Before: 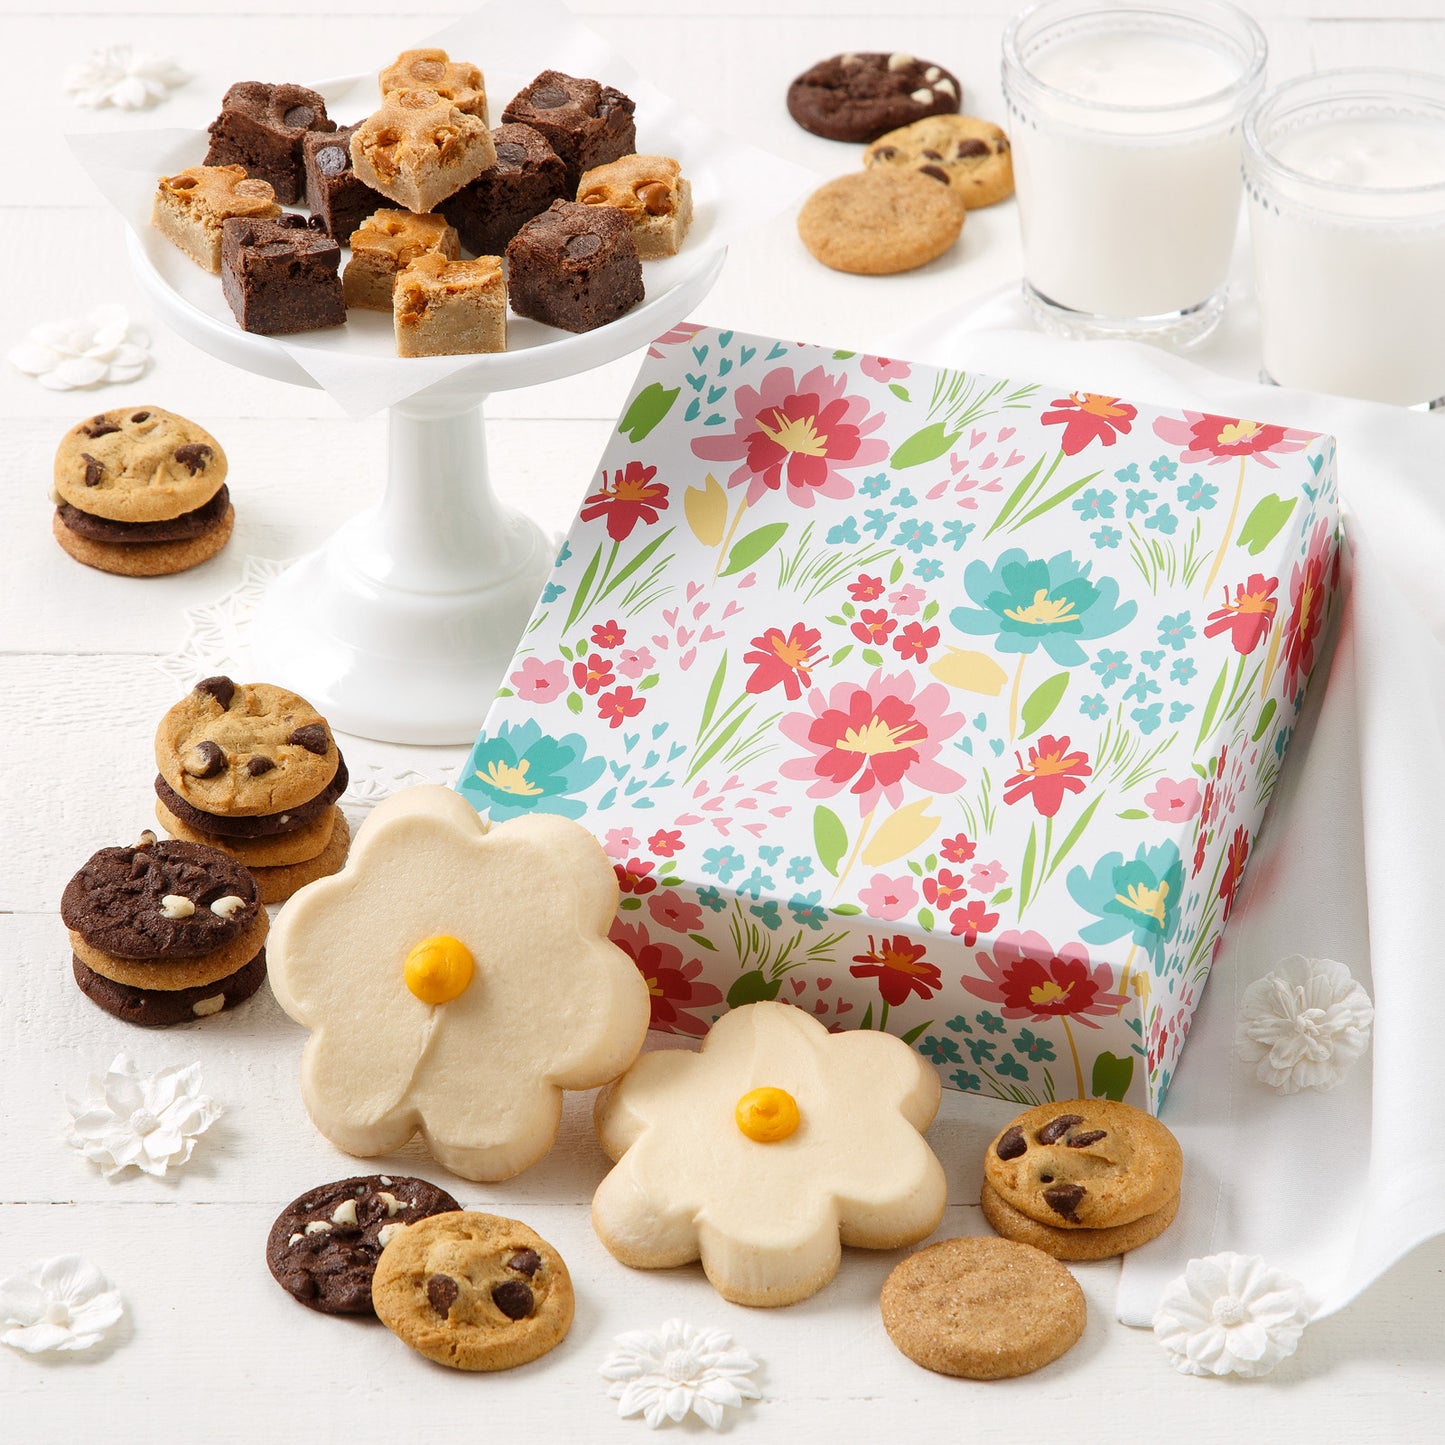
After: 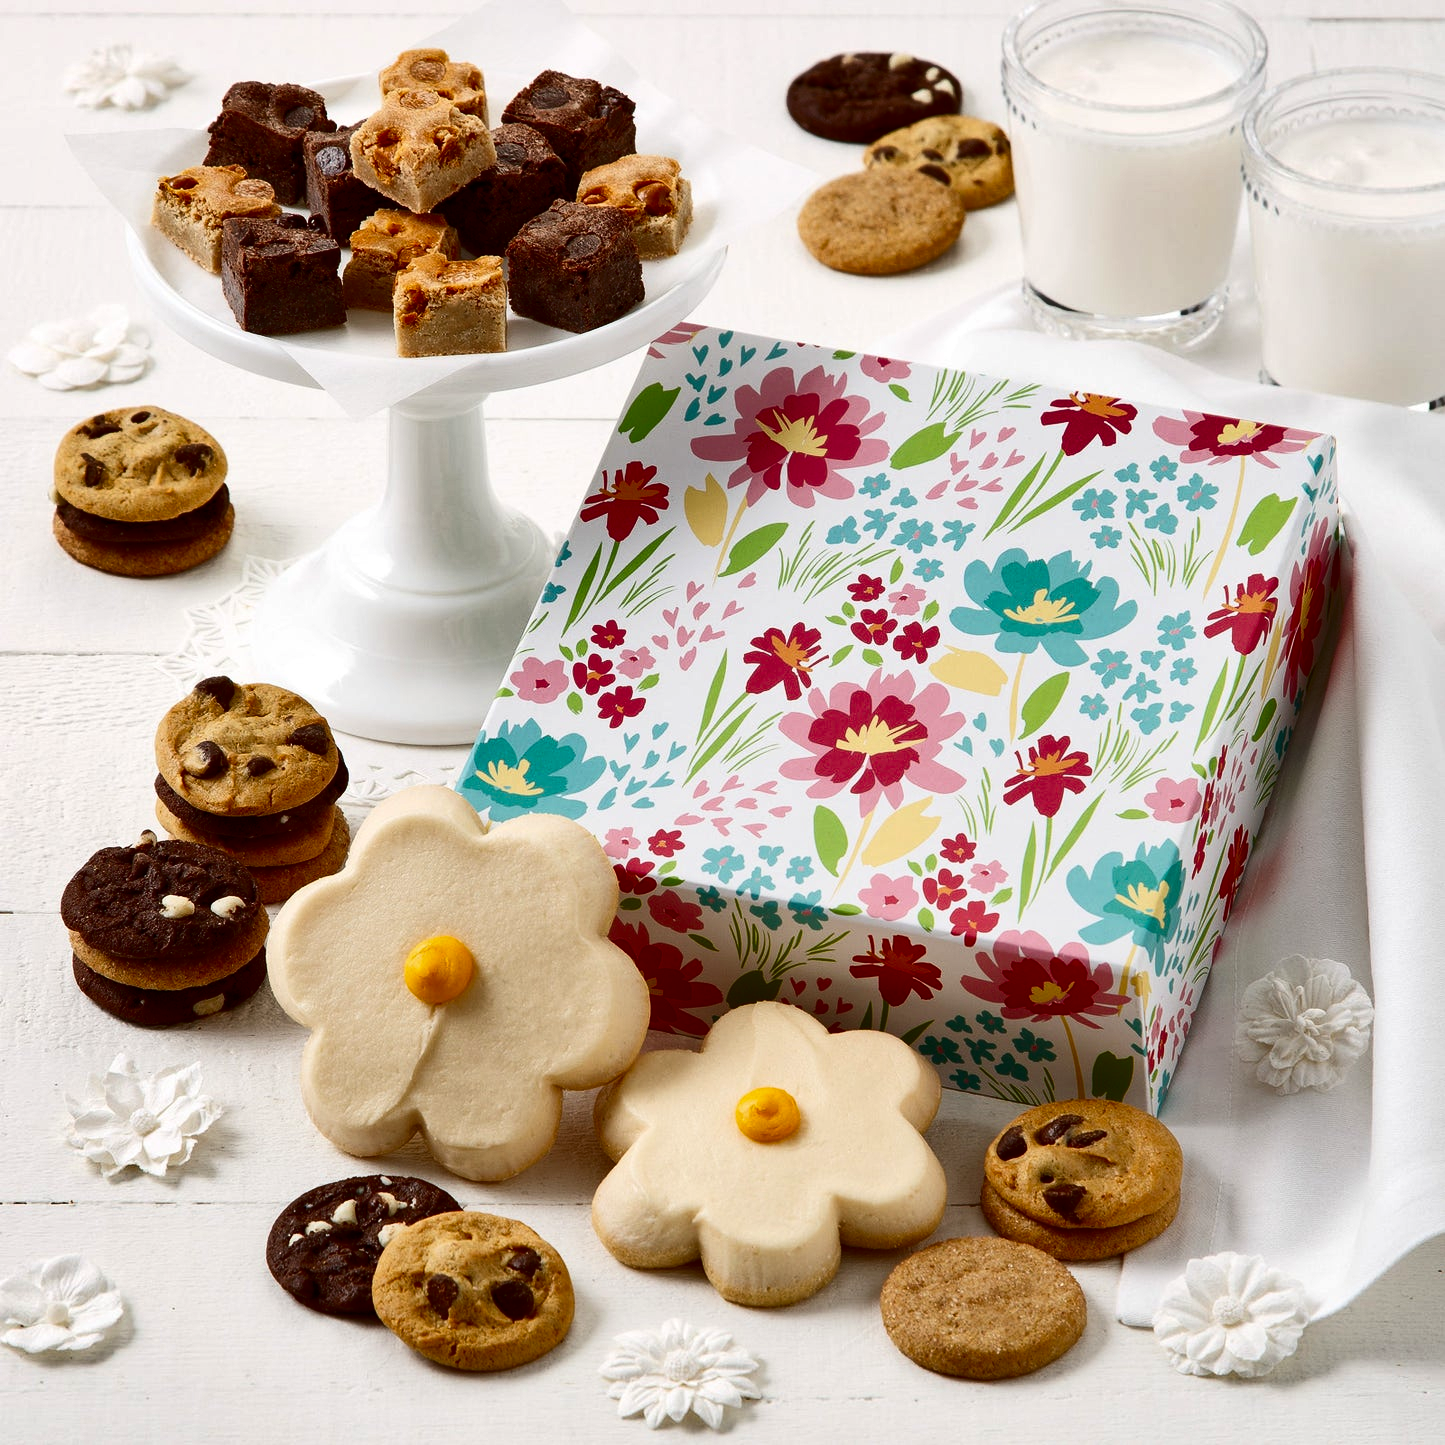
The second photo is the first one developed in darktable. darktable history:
shadows and highlights: low approximation 0.01, soften with gaussian
contrast brightness saturation: contrast 0.19, brightness -0.24, saturation 0.11
